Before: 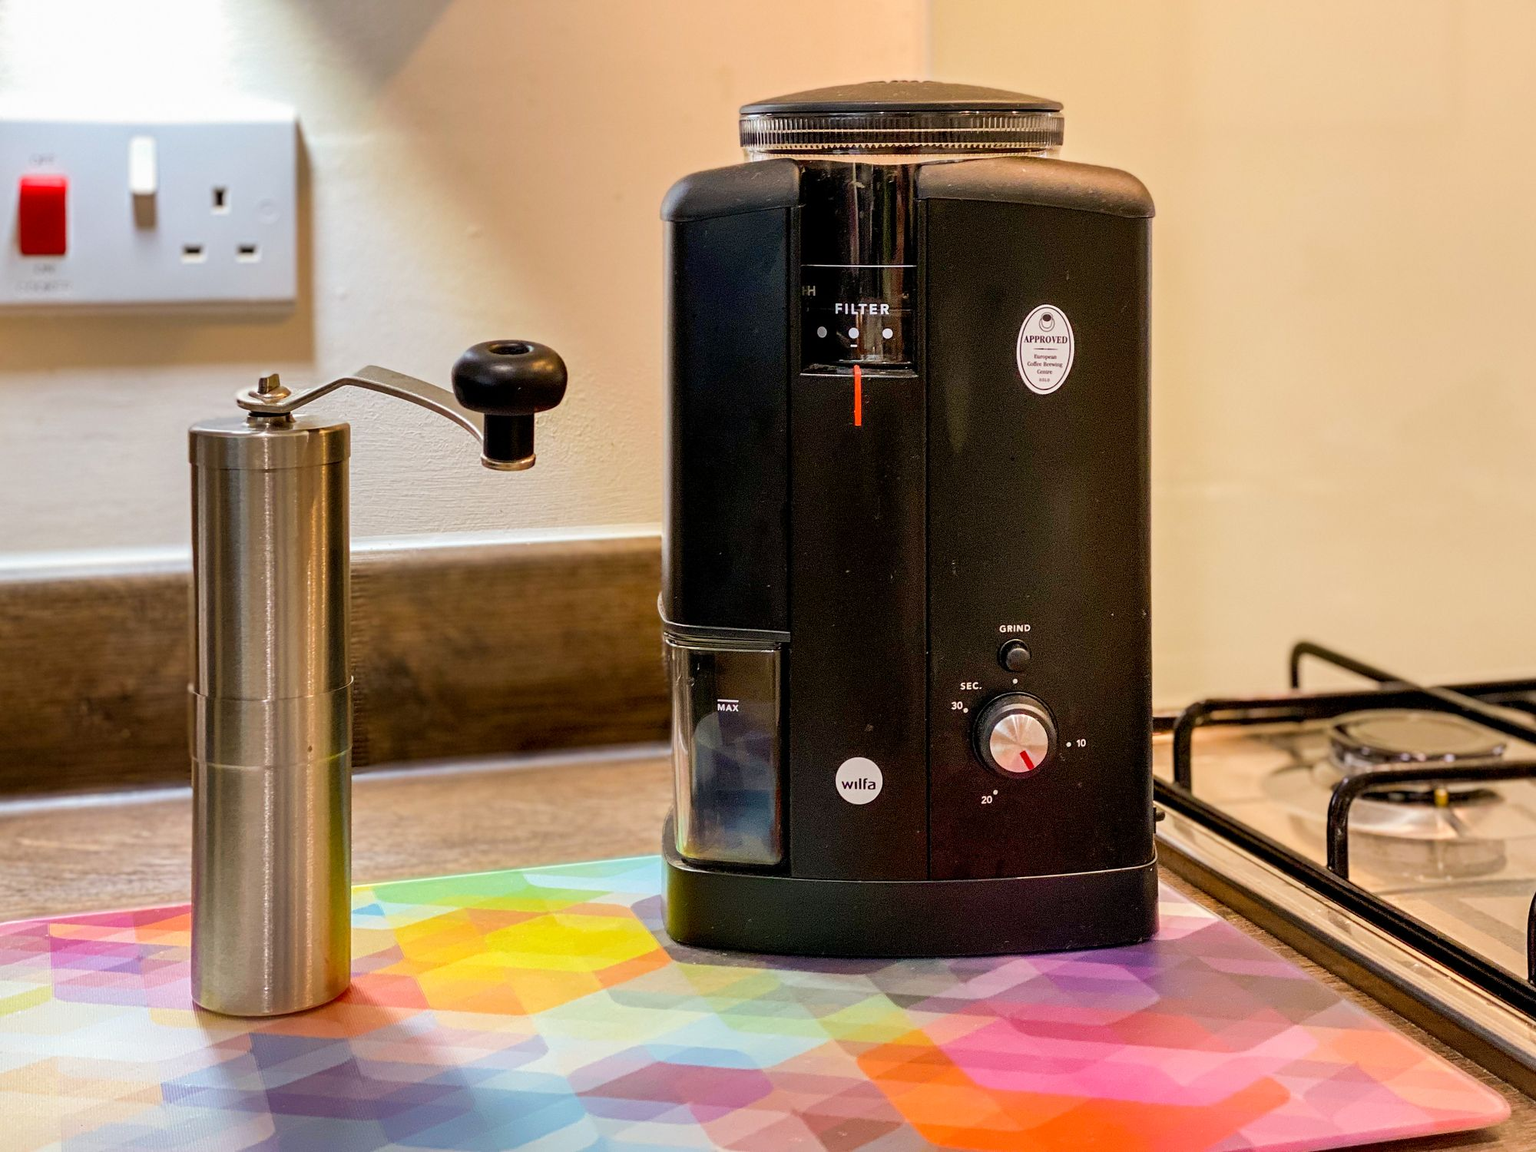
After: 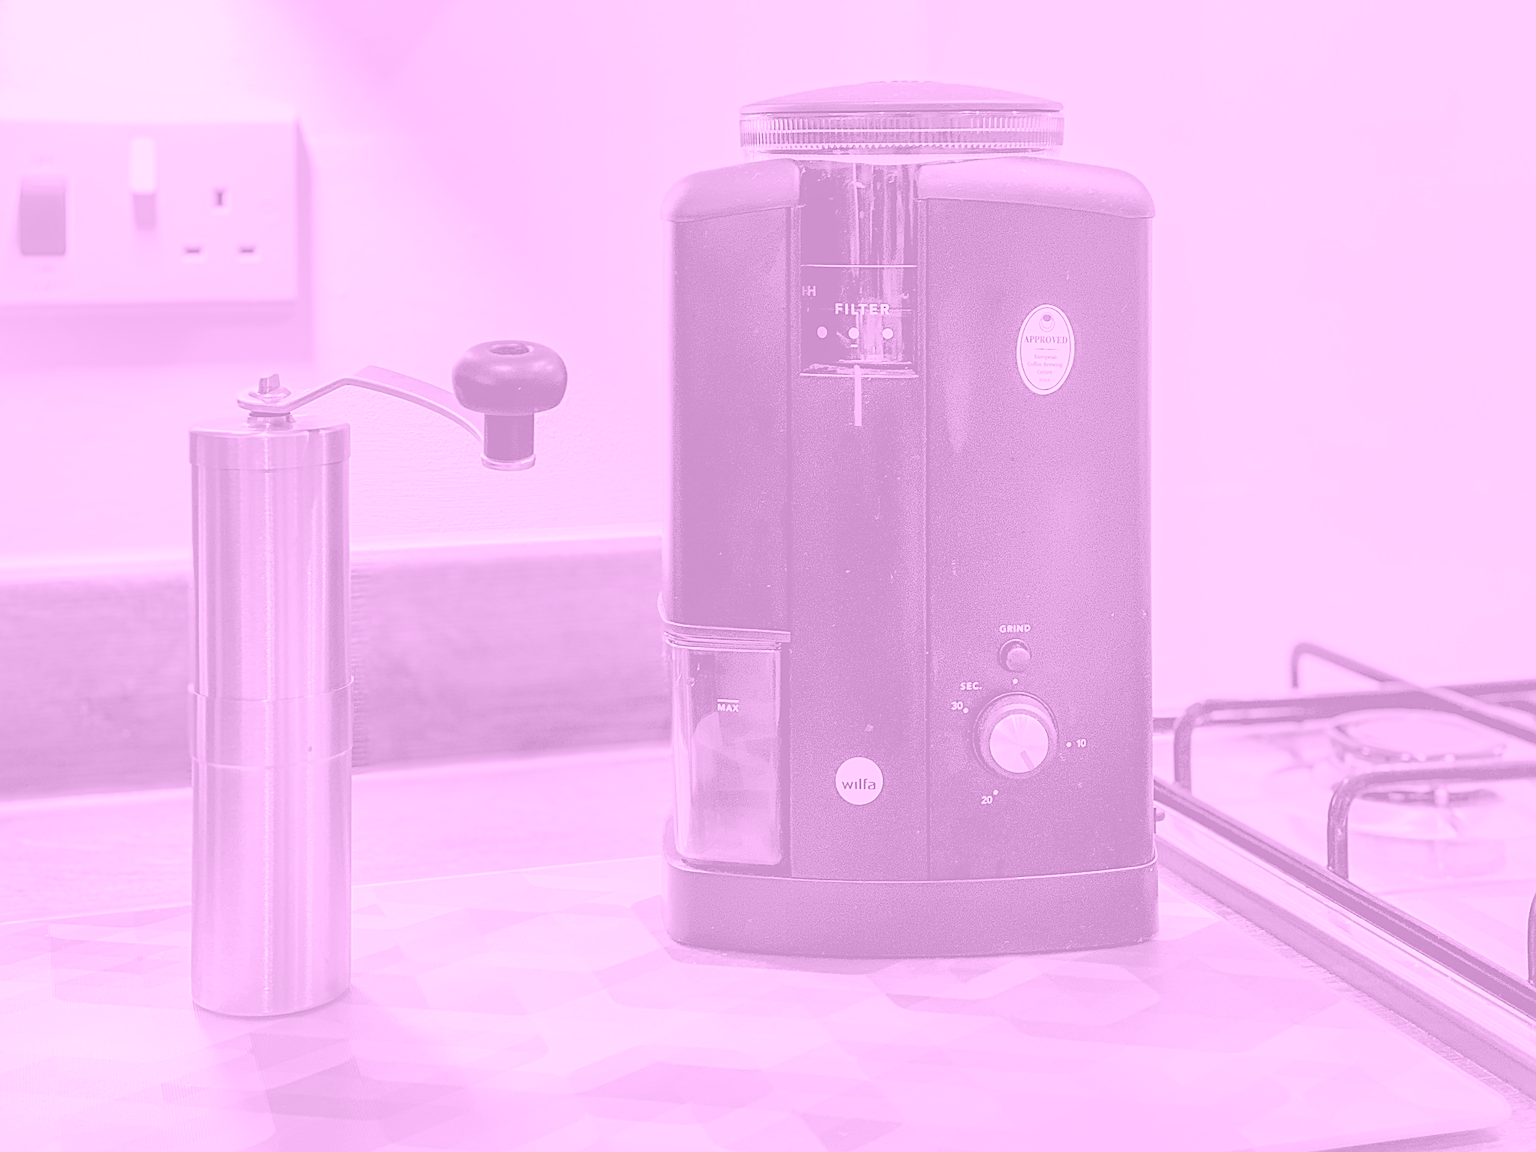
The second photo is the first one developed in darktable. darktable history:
contrast equalizer: y [[0.5, 0.5, 0.468, 0.5, 0.5, 0.5], [0.5 ×6], [0.5 ×6], [0 ×6], [0 ×6]]
colorize: hue 331.2°, saturation 69%, source mix 30.28%, lightness 69.02%, version 1
shadows and highlights: on, module defaults
sharpen: on, module defaults
